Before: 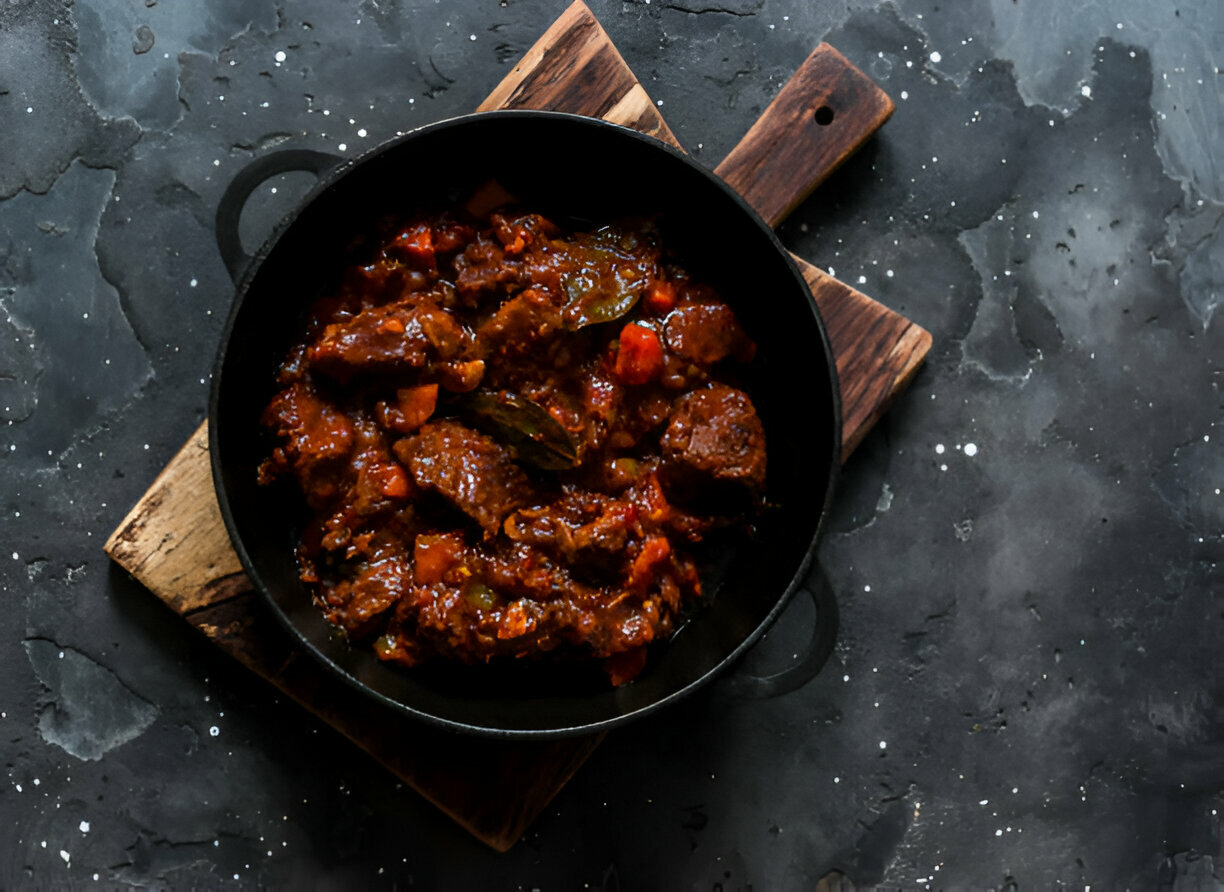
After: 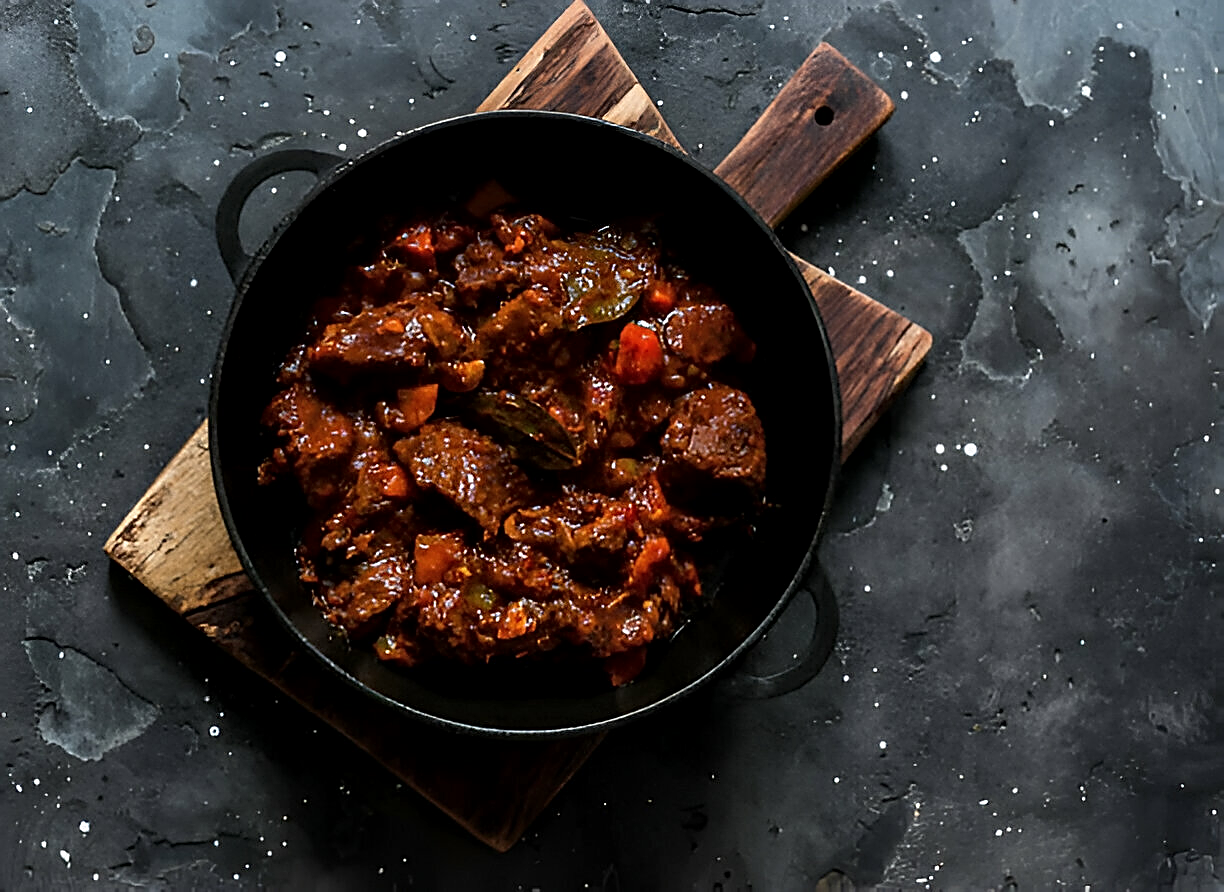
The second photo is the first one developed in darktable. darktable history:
local contrast: mode bilateral grid, contrast 19, coarseness 51, detail 119%, midtone range 0.2
sharpen: amount 0.899
